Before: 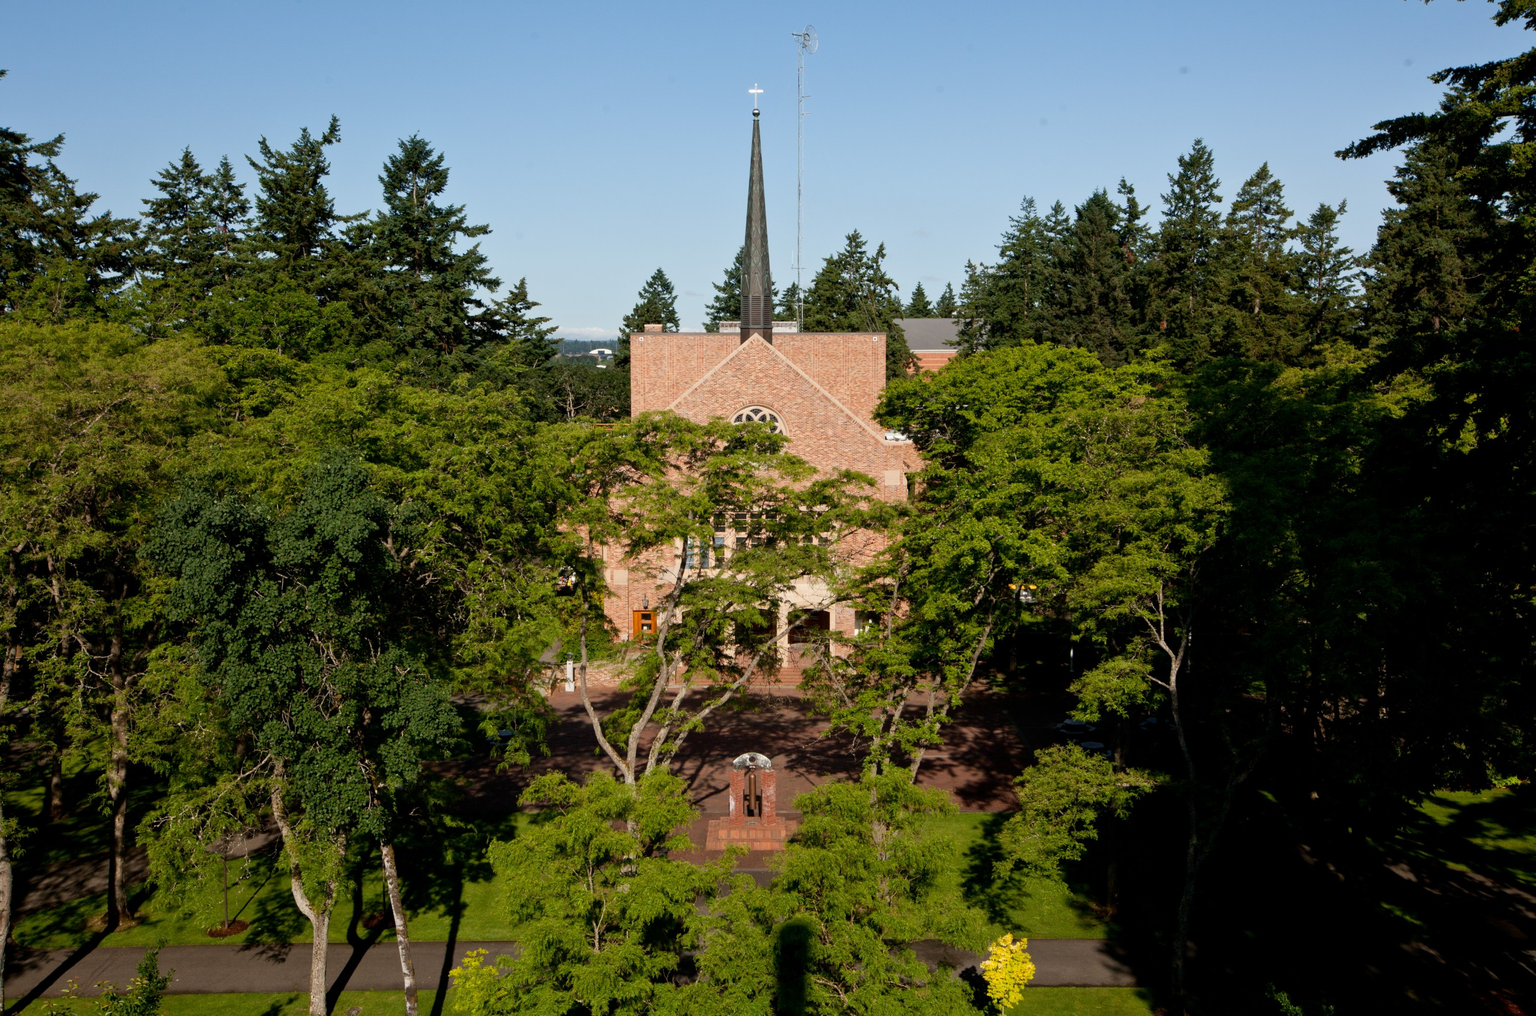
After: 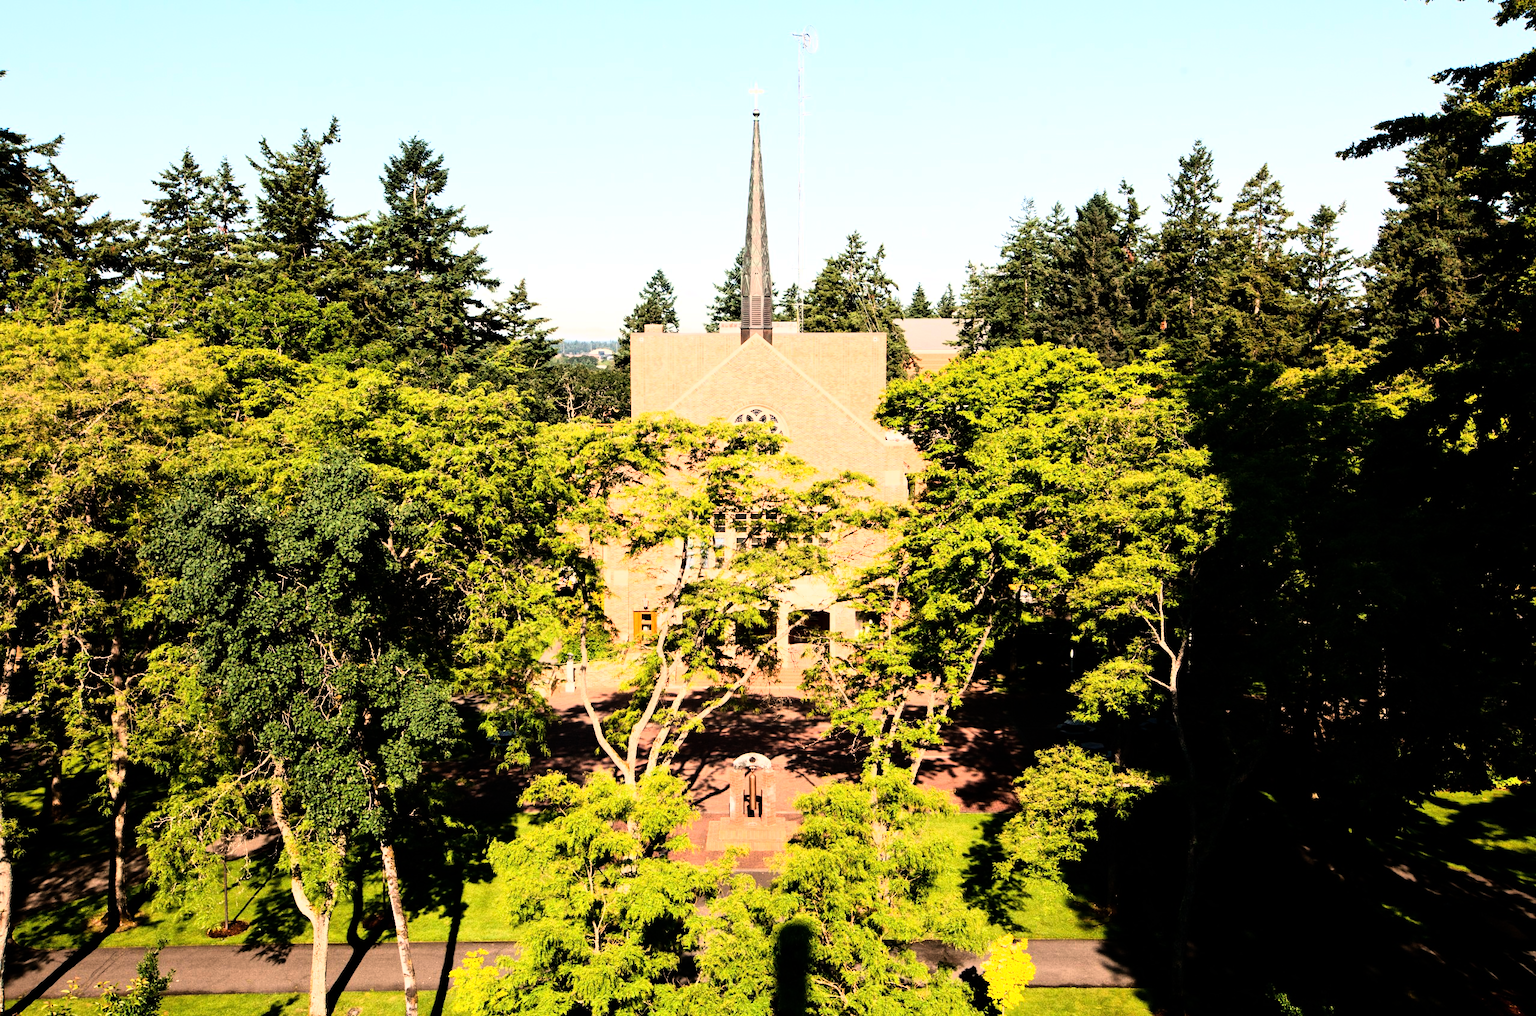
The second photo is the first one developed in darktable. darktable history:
rgb curve: curves: ch0 [(0, 0) (0.21, 0.15) (0.24, 0.21) (0.5, 0.75) (0.75, 0.96) (0.89, 0.99) (1, 1)]; ch1 [(0, 0.02) (0.21, 0.13) (0.25, 0.2) (0.5, 0.67) (0.75, 0.9) (0.89, 0.97) (1, 1)]; ch2 [(0, 0.02) (0.21, 0.13) (0.25, 0.2) (0.5, 0.67) (0.75, 0.9) (0.89, 0.97) (1, 1)], compensate middle gray true
white balance: red 1.127, blue 0.943
exposure: black level correction 0, exposure 0.7 EV, compensate exposure bias true, compensate highlight preservation false
